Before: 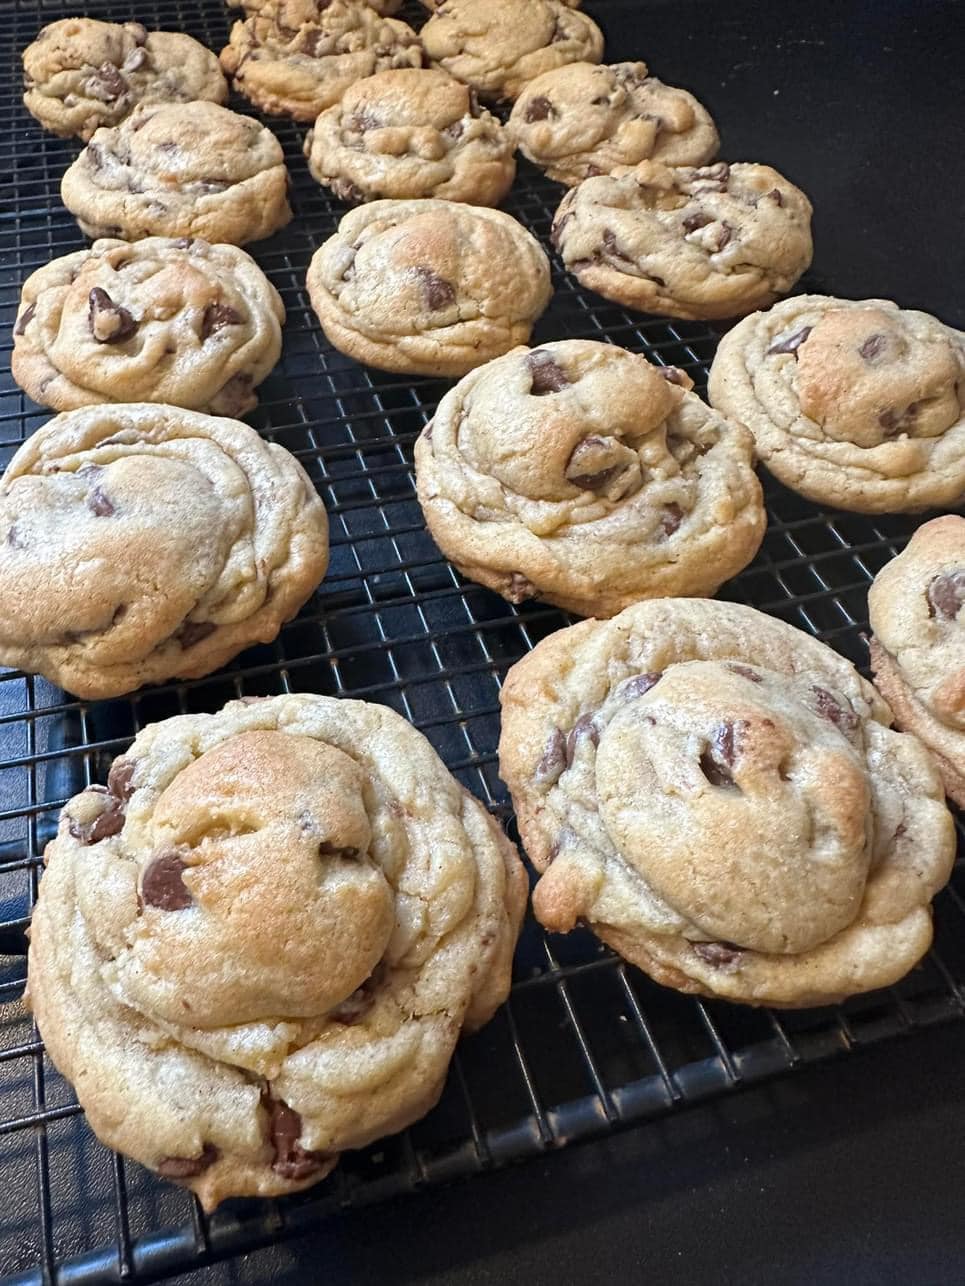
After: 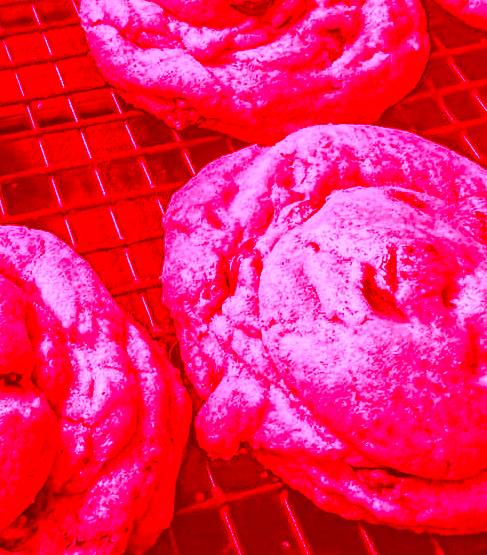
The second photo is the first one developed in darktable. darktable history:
color calibration: output gray [0.246, 0.254, 0.501, 0], illuminant as shot in camera, x 0.461, y 0.419, temperature 2673.11 K
exposure: black level correction 0, exposure 0.499 EV, compensate exposure bias true, compensate highlight preservation false
local contrast: highlights 5%, shadows 7%, detail 133%
crop: left 34.932%, top 36.873%, right 14.58%, bottom 19.963%
color correction: highlights a* -39.18, highlights b* -39.71, shadows a* -39.21, shadows b* -39.51, saturation -2.98
color balance rgb: shadows lift › chroma 2.004%, shadows lift › hue 217.44°, power › chroma 0.262%, power › hue 61.16°, highlights gain › chroma 8.129%, highlights gain › hue 85.81°, global offset › luminance -0.487%, perceptual saturation grading › global saturation 30.2%, global vibrance 20%
haze removal: strength 0.298, distance 0.249, compatibility mode true, adaptive false
